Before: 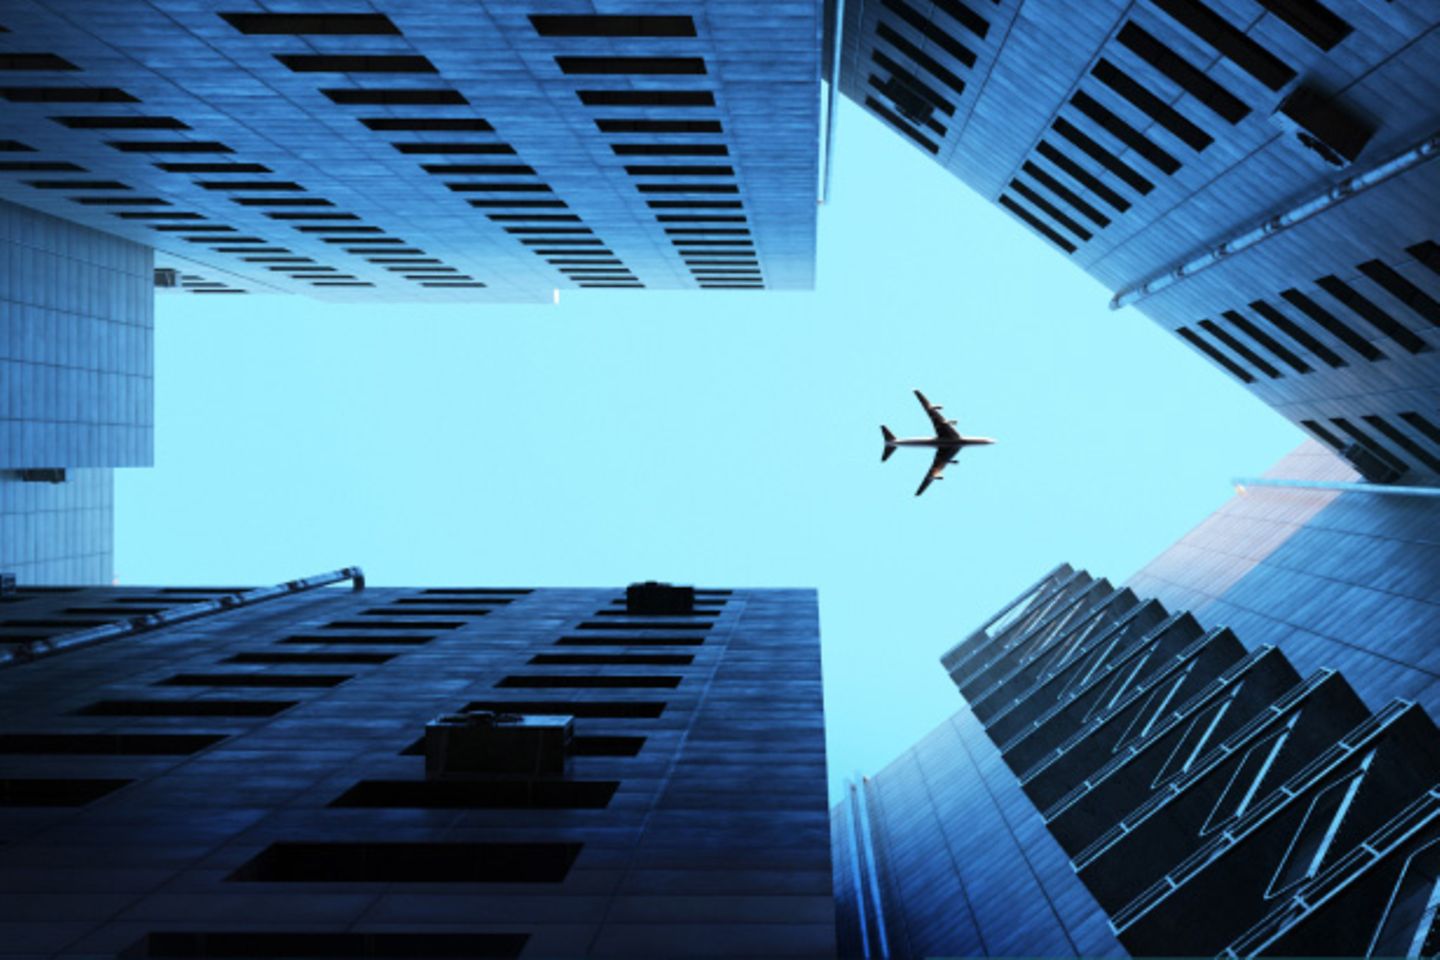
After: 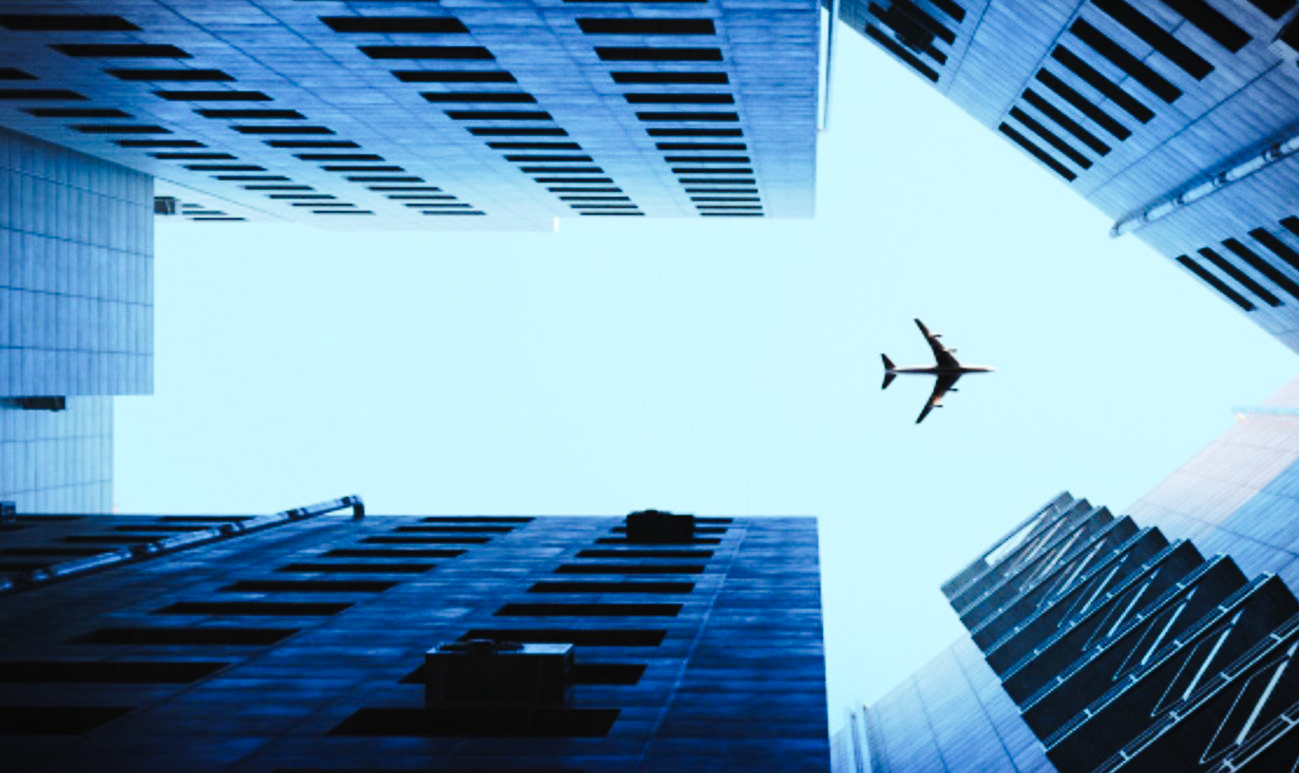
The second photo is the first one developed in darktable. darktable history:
crop: top 7.51%, right 9.757%, bottom 11.922%
vignetting: fall-off start 100.42%, width/height ratio 1.324
tone curve: curves: ch0 [(0, 0.023) (0.103, 0.087) (0.295, 0.297) (0.445, 0.531) (0.553, 0.665) (0.735, 0.843) (0.994, 1)]; ch1 [(0, 0) (0.427, 0.346) (0.456, 0.426) (0.484, 0.494) (0.509, 0.505) (0.535, 0.56) (0.581, 0.632) (0.646, 0.715) (1, 1)]; ch2 [(0, 0) (0.369, 0.388) (0.449, 0.431) (0.501, 0.495) (0.533, 0.518) (0.572, 0.612) (0.677, 0.752) (1, 1)], preserve colors none
